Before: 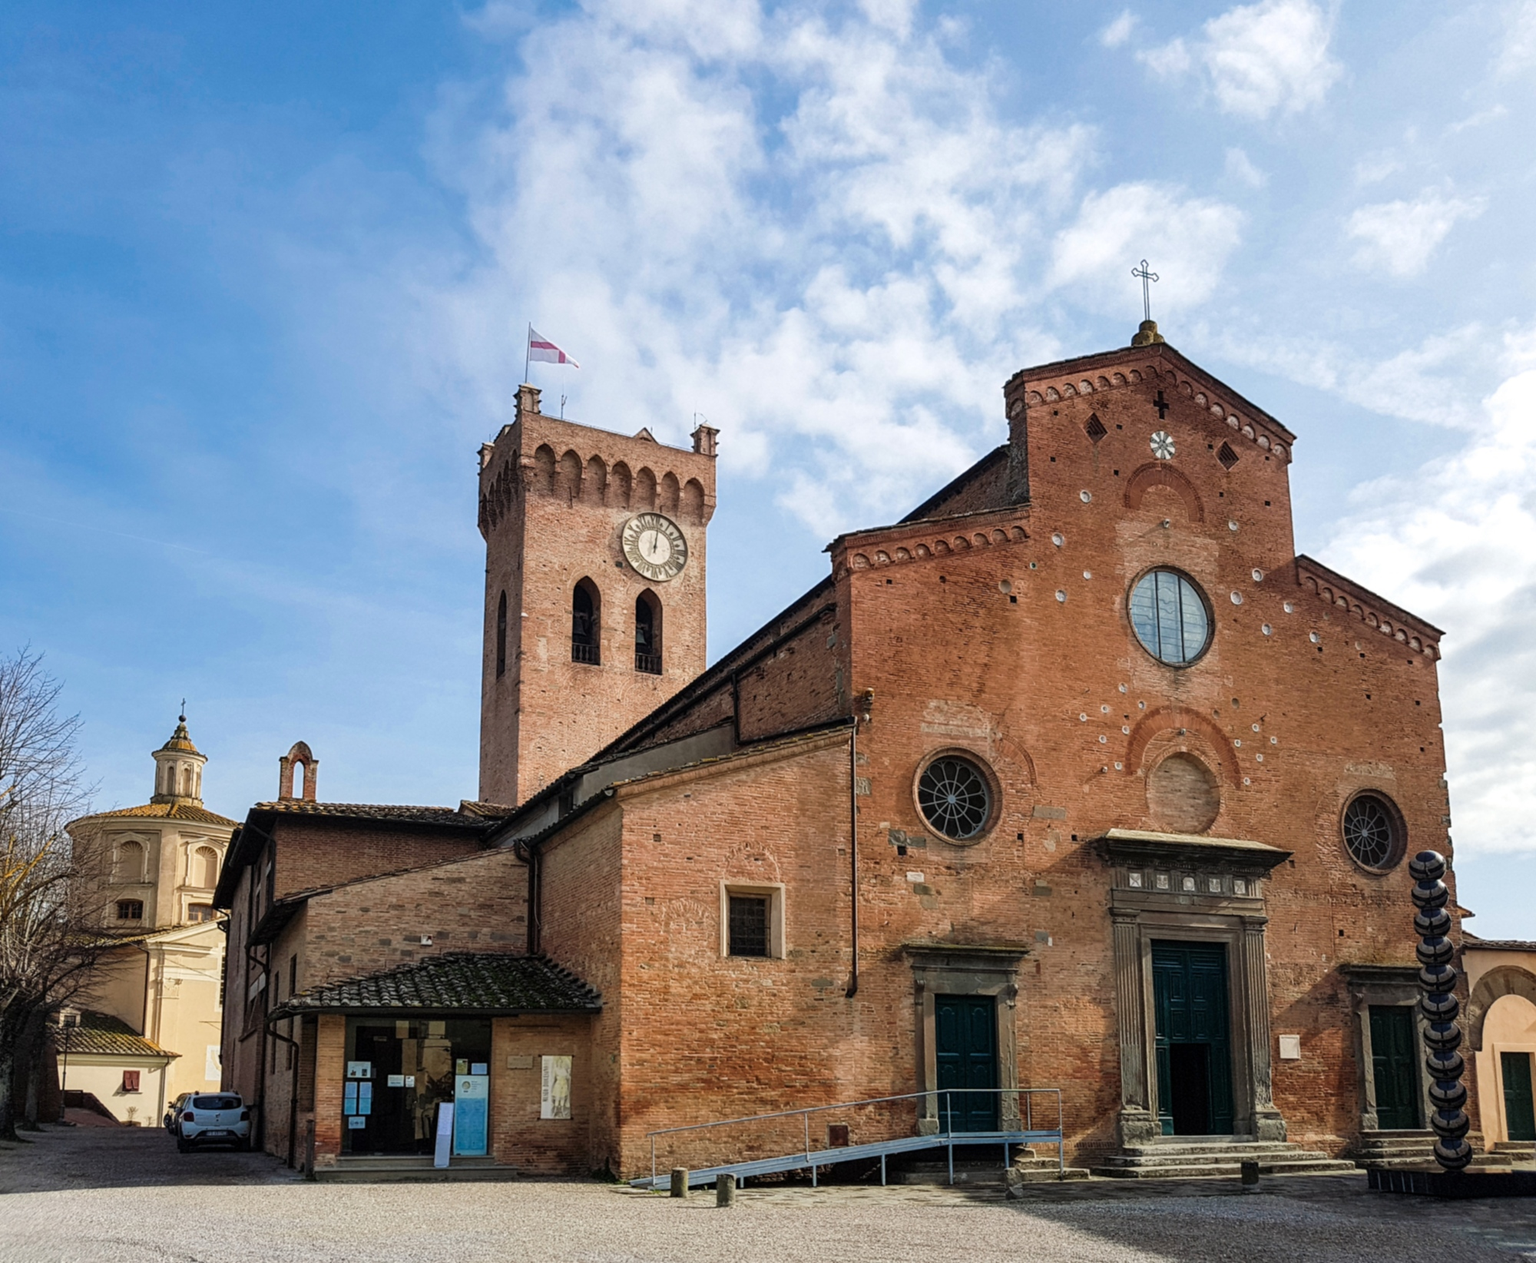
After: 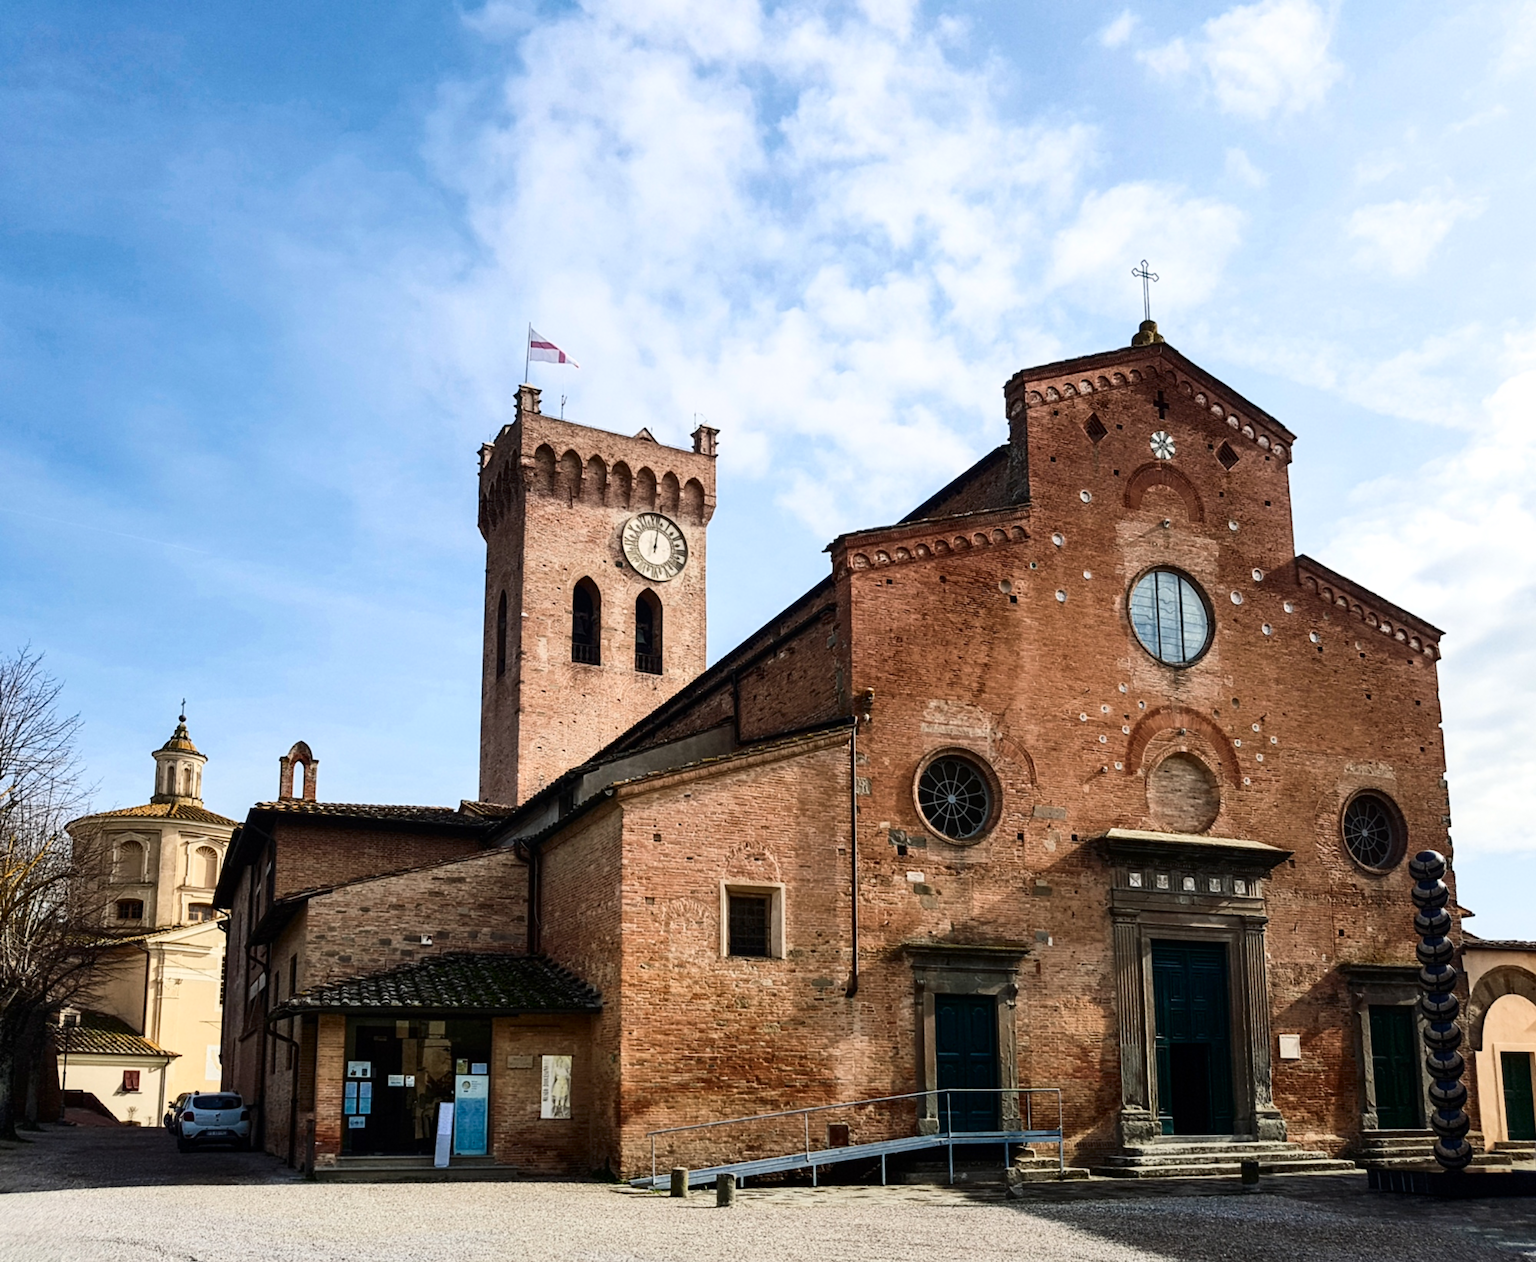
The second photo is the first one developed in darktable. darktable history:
contrast brightness saturation: contrast 0.286
